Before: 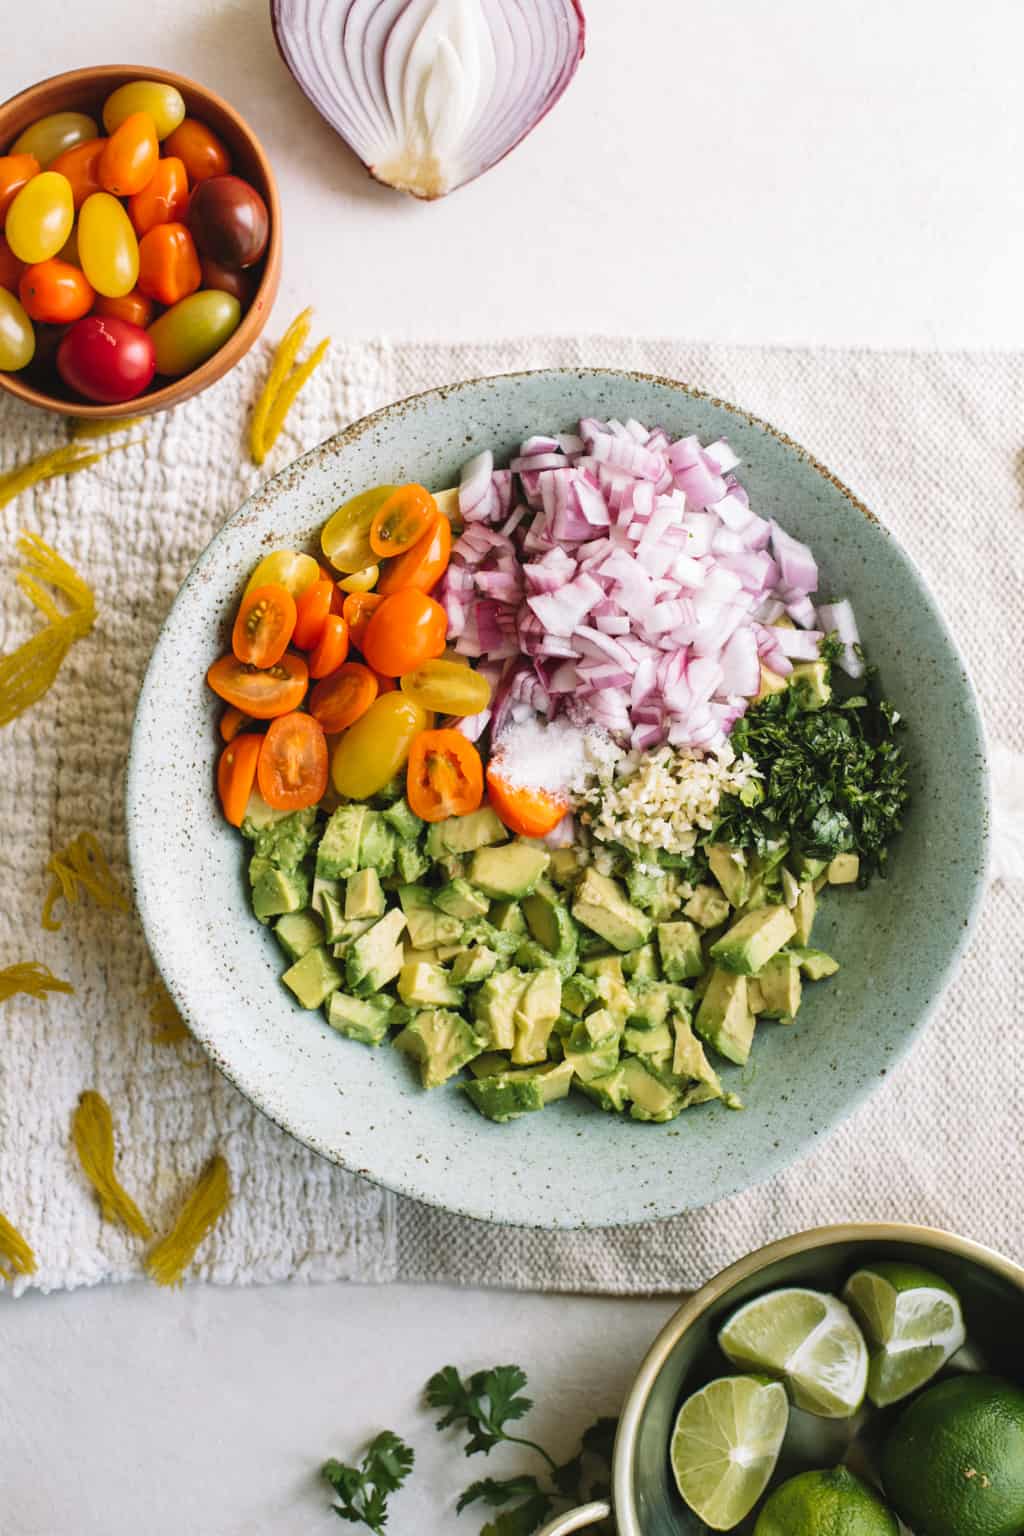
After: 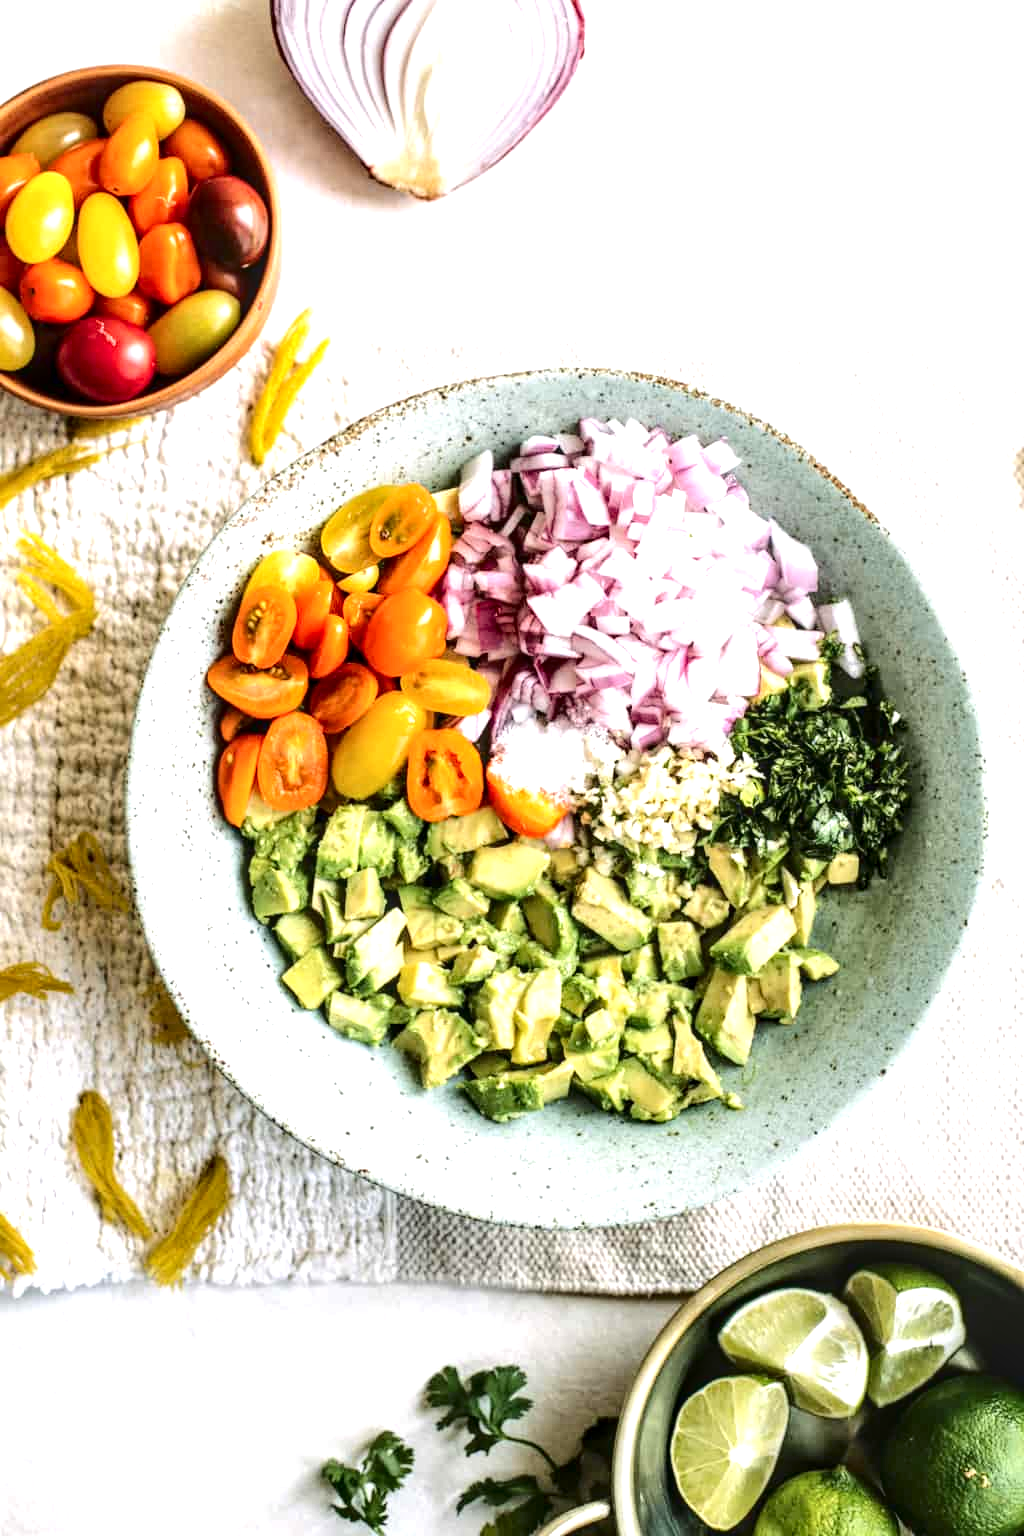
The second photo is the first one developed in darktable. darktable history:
tone curve: curves: ch0 [(0, 0) (0.003, 0.007) (0.011, 0.009) (0.025, 0.014) (0.044, 0.022) (0.069, 0.029) (0.1, 0.037) (0.136, 0.052) (0.177, 0.083) (0.224, 0.121) (0.277, 0.177) (0.335, 0.258) (0.399, 0.351) (0.468, 0.454) (0.543, 0.557) (0.623, 0.654) (0.709, 0.744) (0.801, 0.825) (0.898, 0.909) (1, 1)], color space Lab, independent channels, preserve colors none
local contrast: detail 142%
exposure: exposure 0.779 EV, compensate highlight preservation false
